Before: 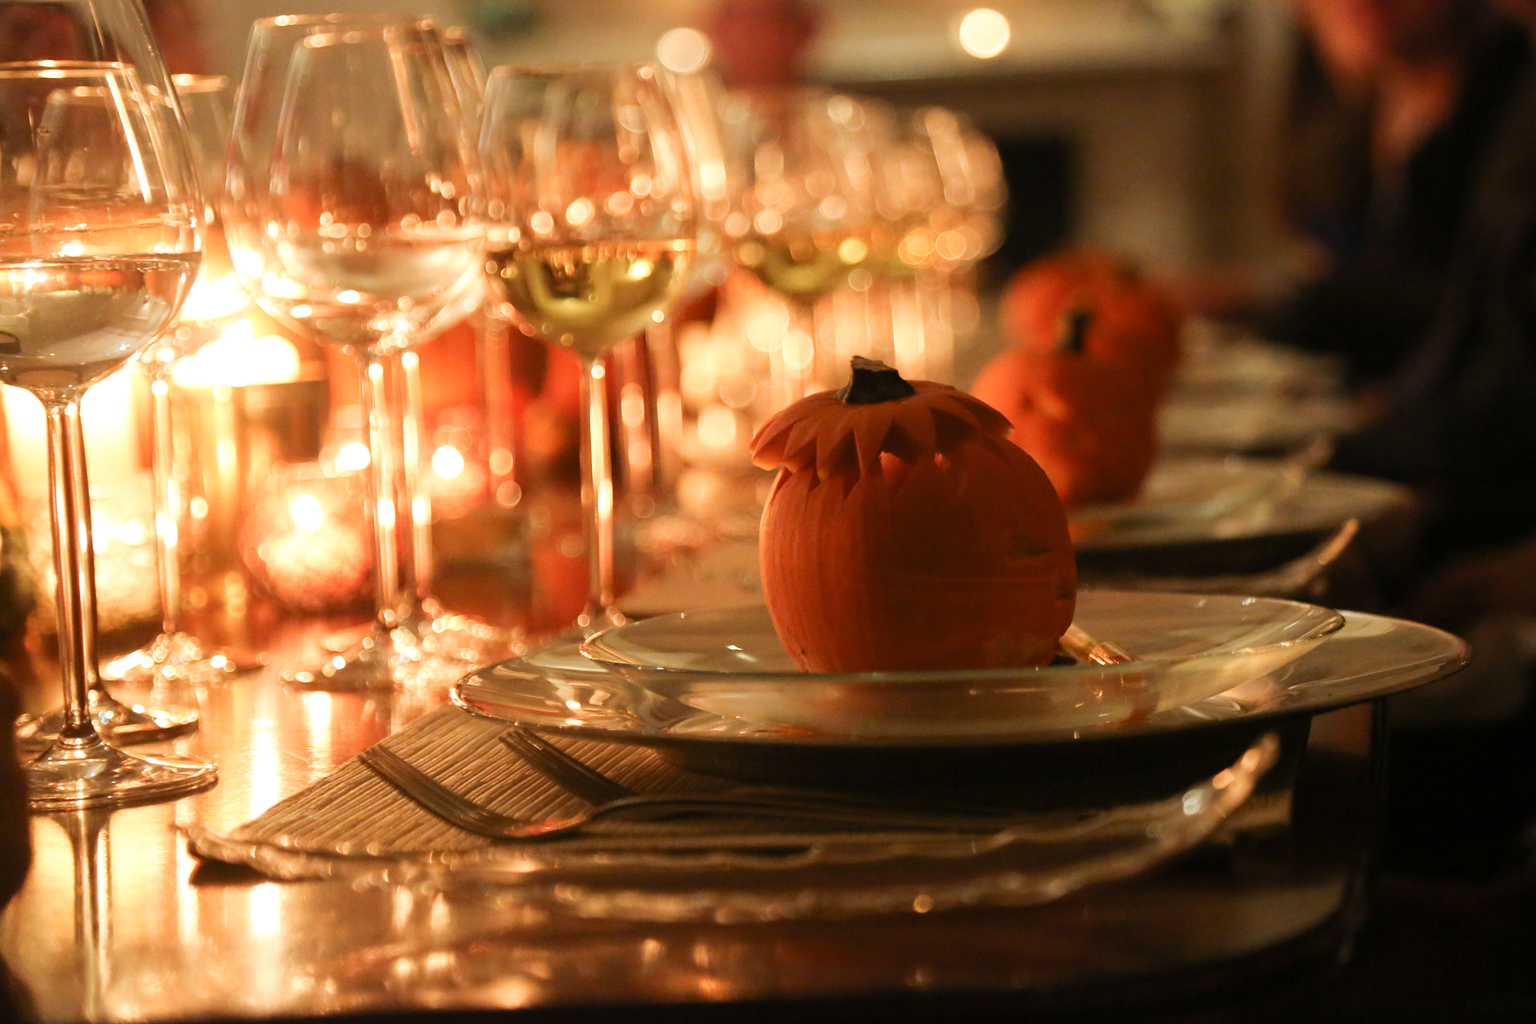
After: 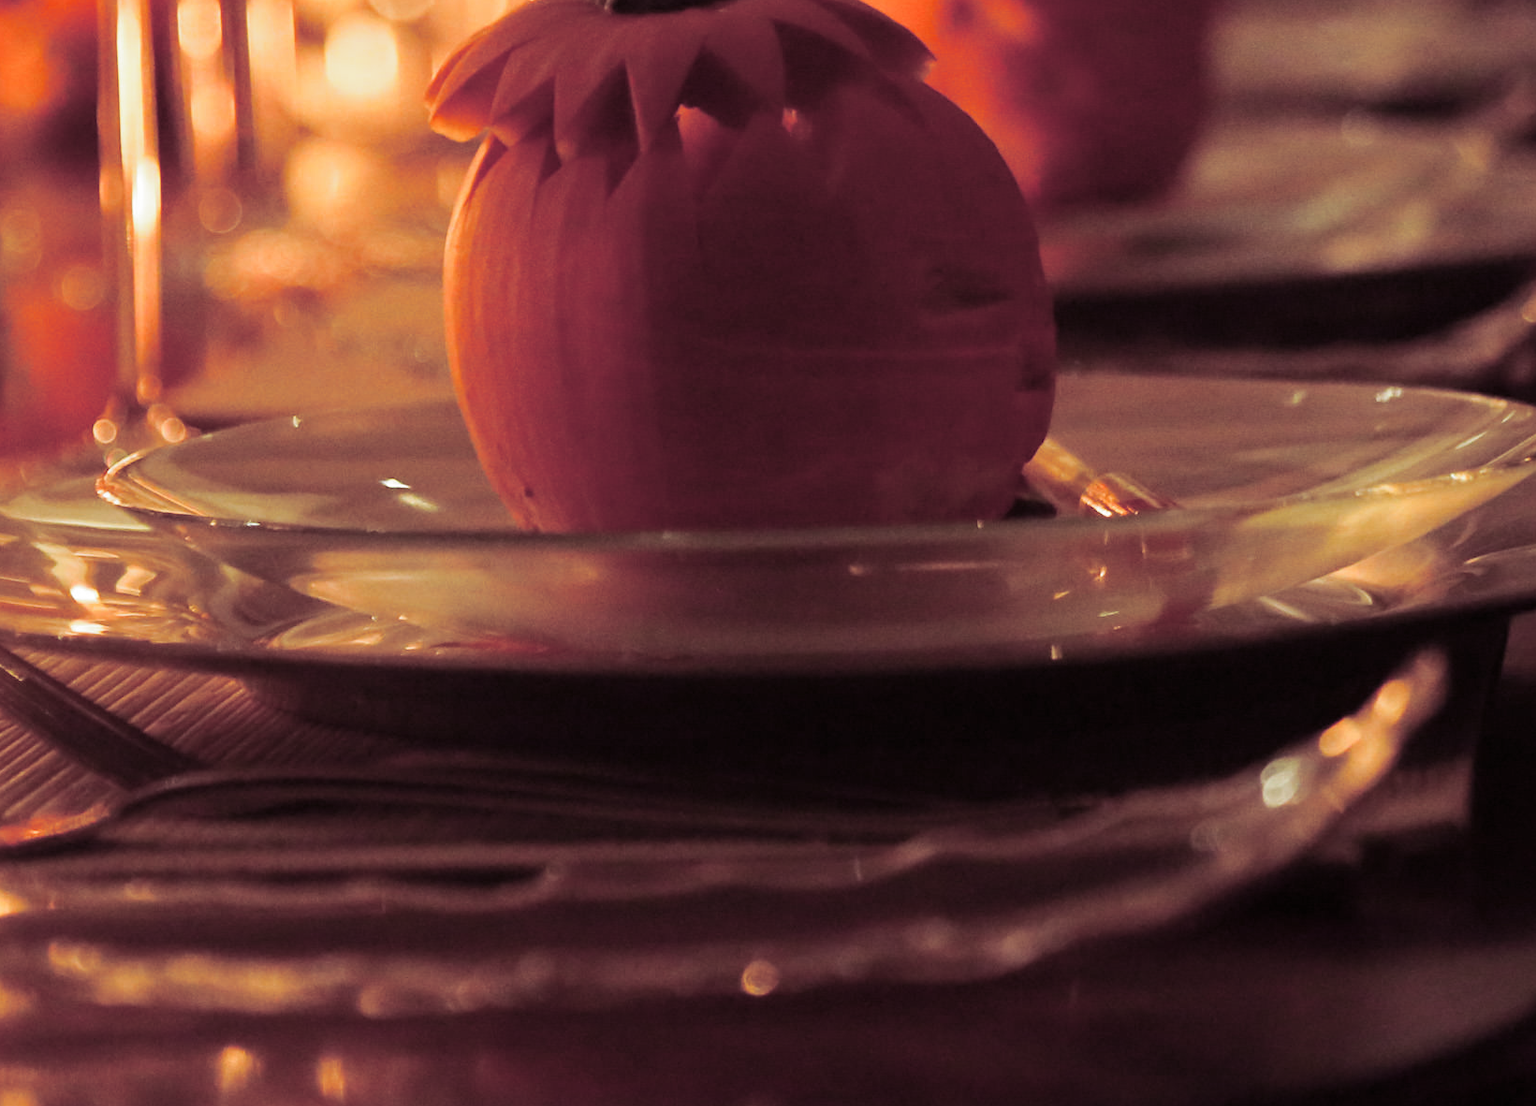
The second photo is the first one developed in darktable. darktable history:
split-toning: shadows › hue 316.8°, shadows › saturation 0.47, highlights › hue 201.6°, highlights › saturation 0, balance -41.97, compress 28.01%
crop: left 34.479%, top 38.822%, right 13.718%, bottom 5.172%
